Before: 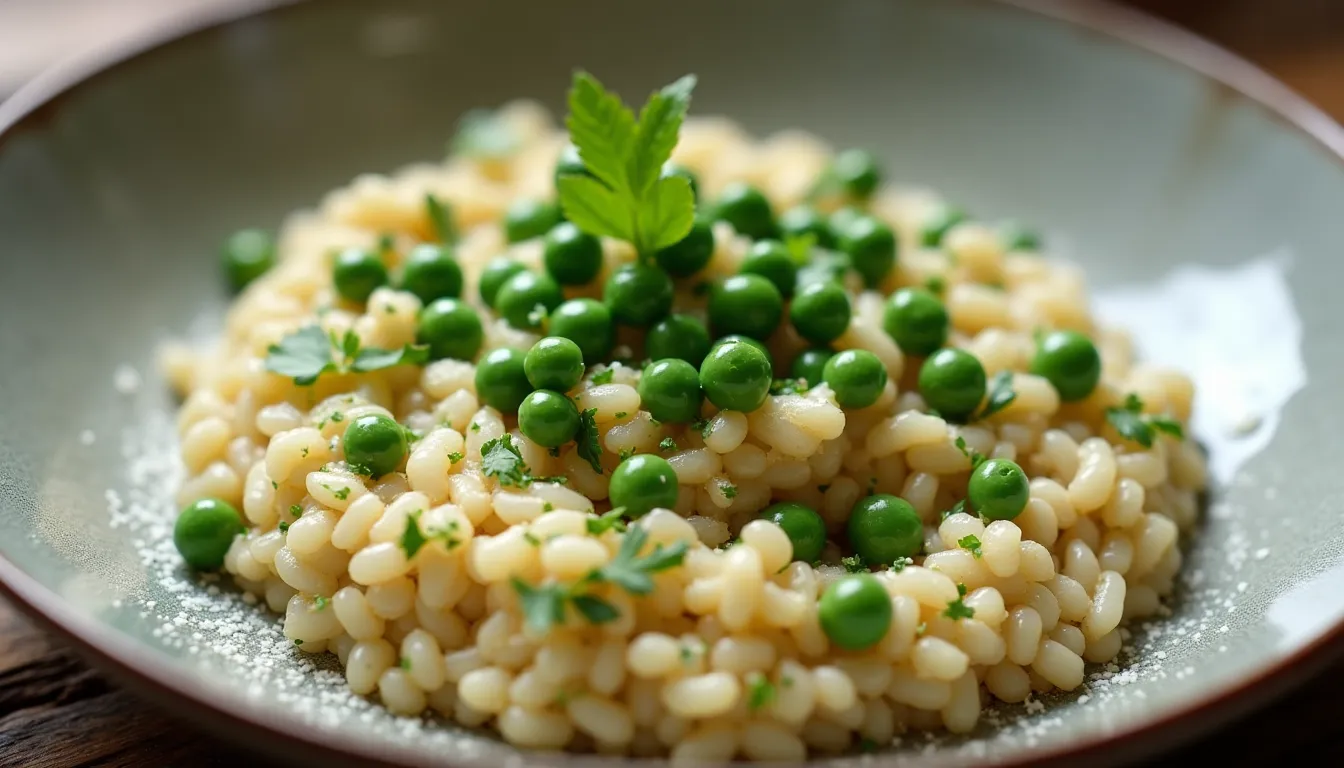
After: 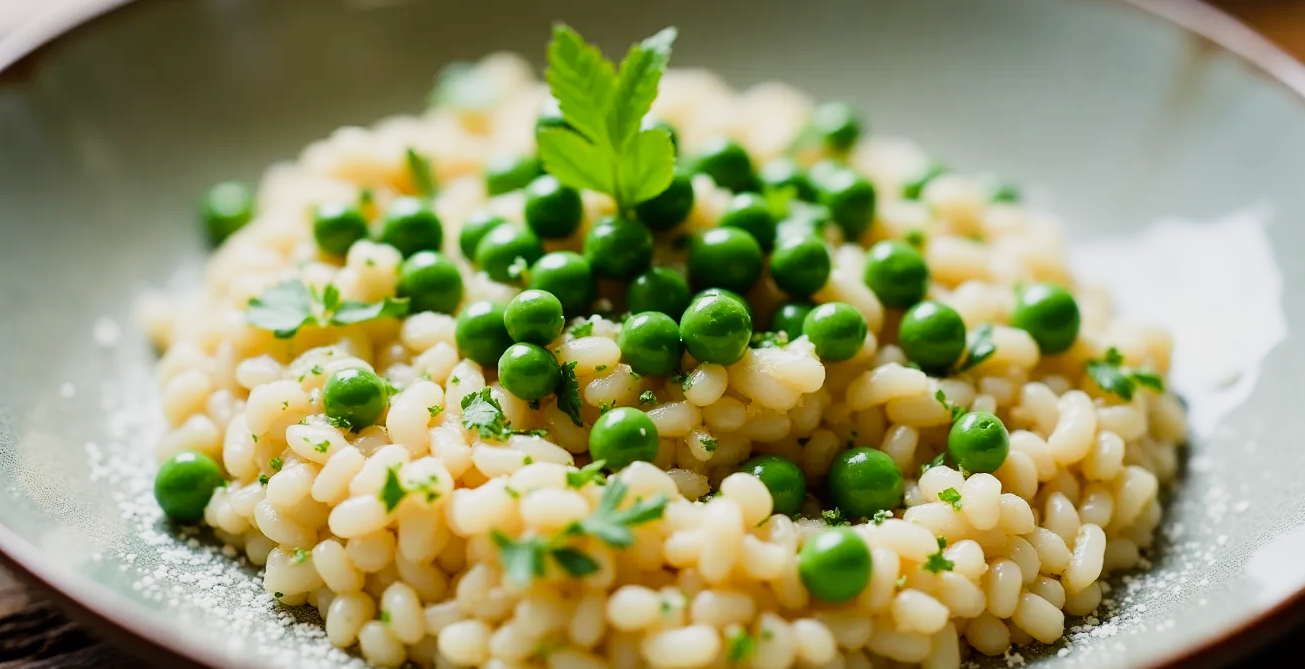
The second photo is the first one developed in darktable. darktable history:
sigmoid: on, module defaults
exposure: black level correction 0, exposure 0.5 EV, compensate exposure bias true, compensate highlight preservation false
crop: left 1.507%, top 6.147%, right 1.379%, bottom 6.637%
